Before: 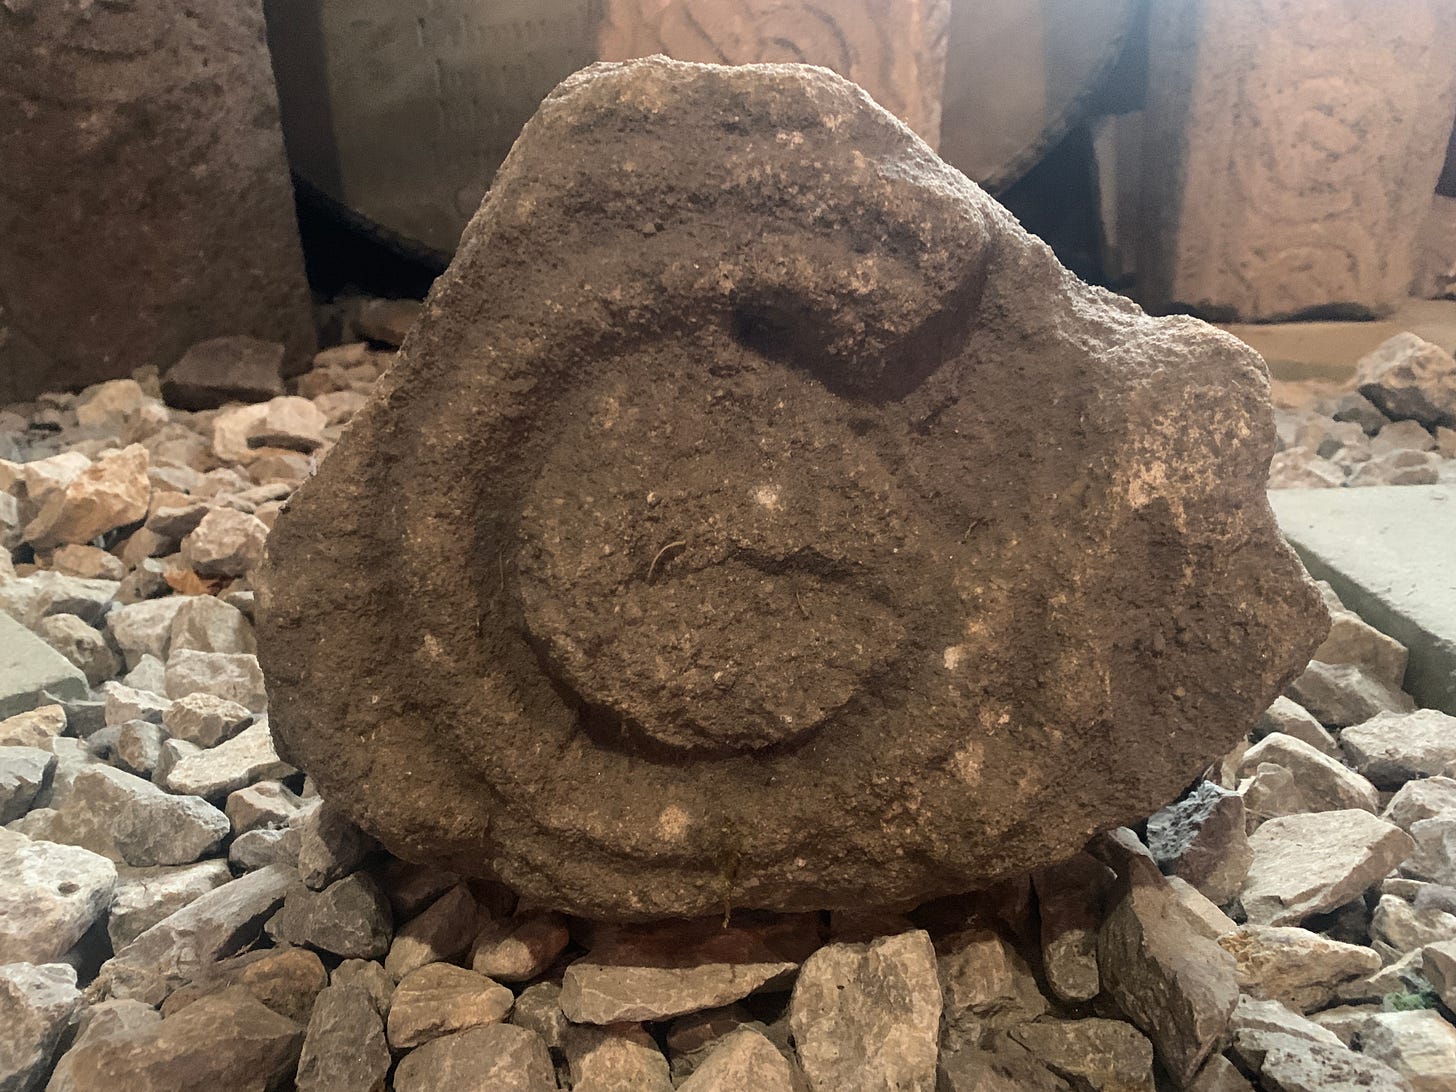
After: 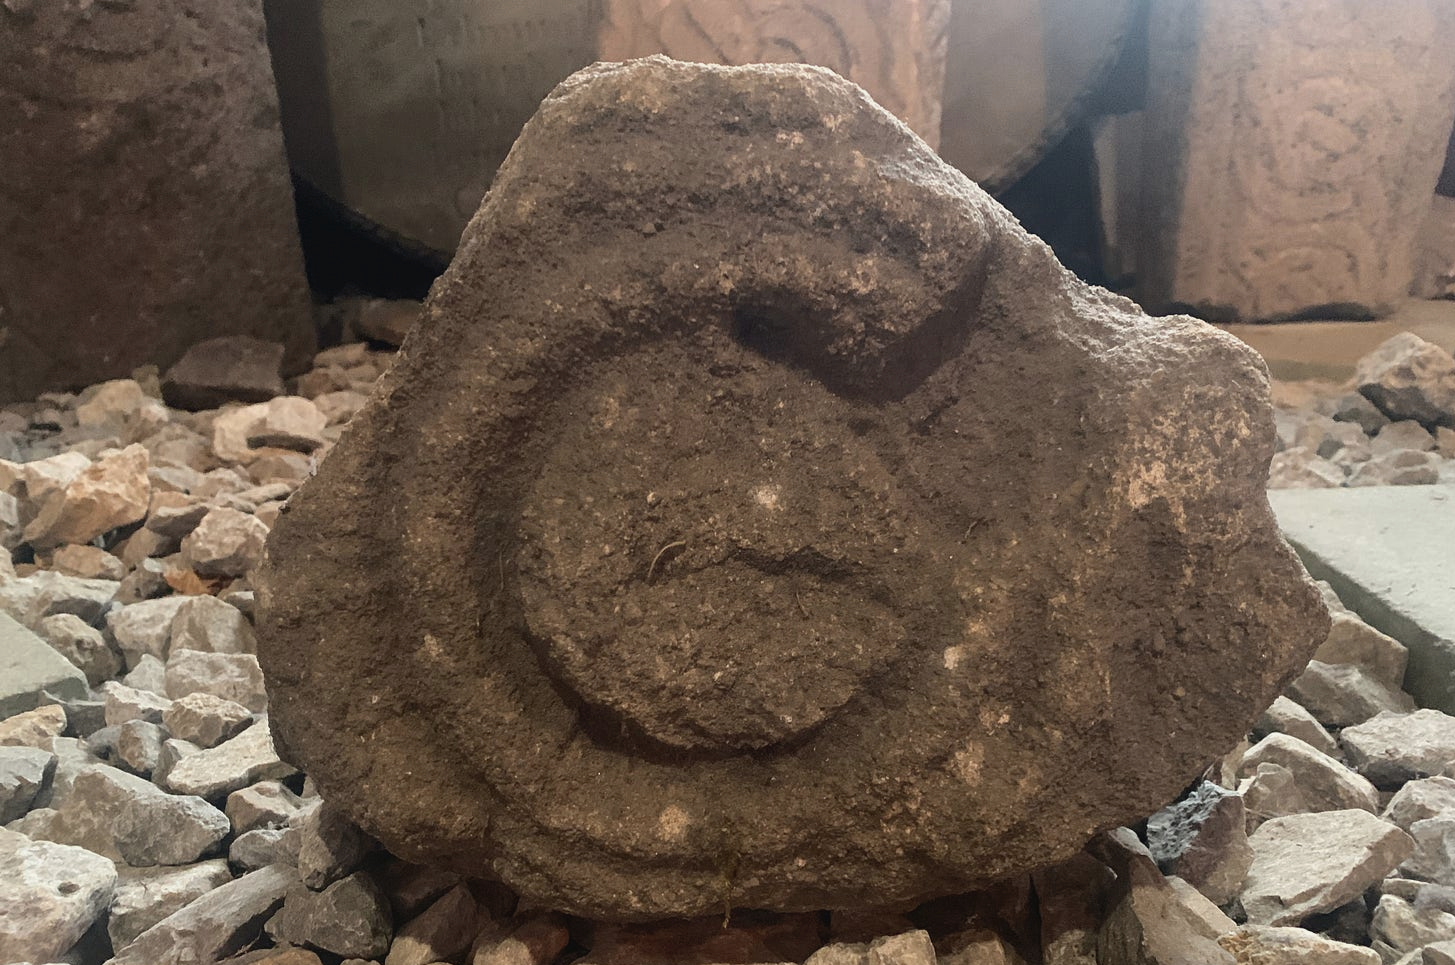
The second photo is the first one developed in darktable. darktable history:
crop and rotate: top 0%, bottom 11.592%
contrast brightness saturation: contrast -0.071, brightness -0.039, saturation -0.107
